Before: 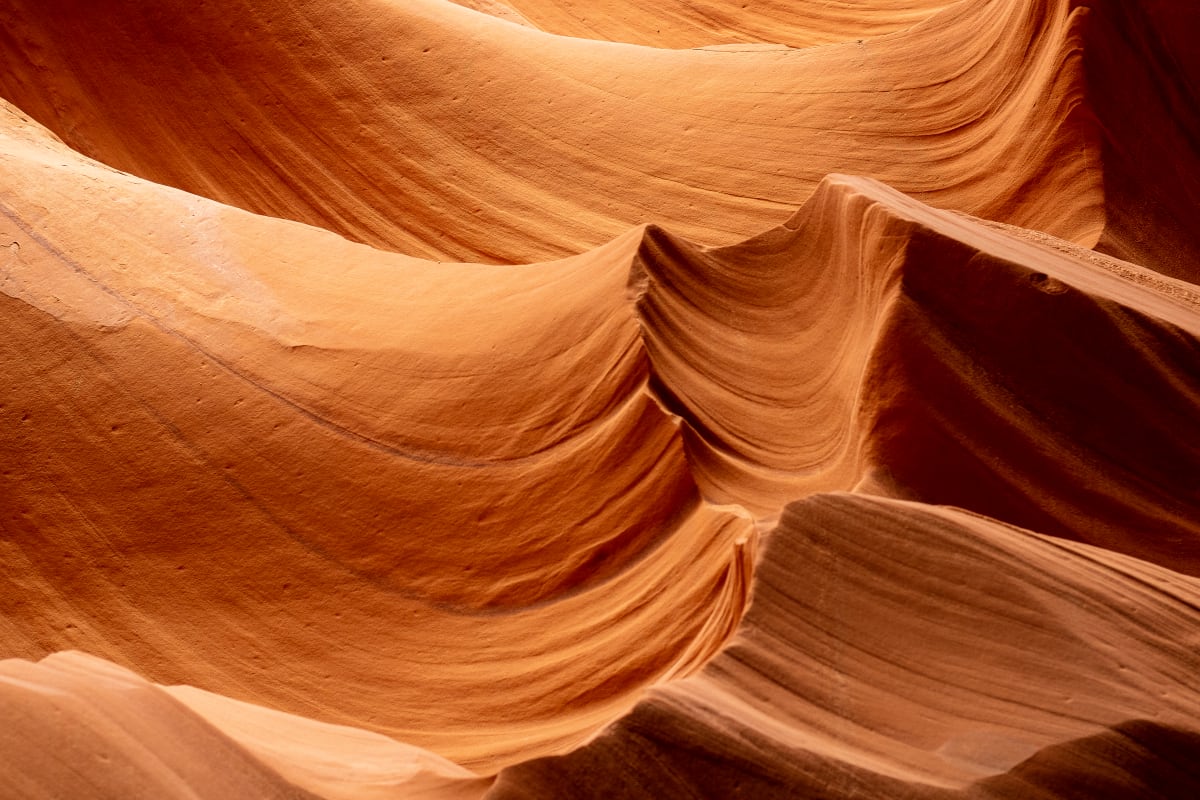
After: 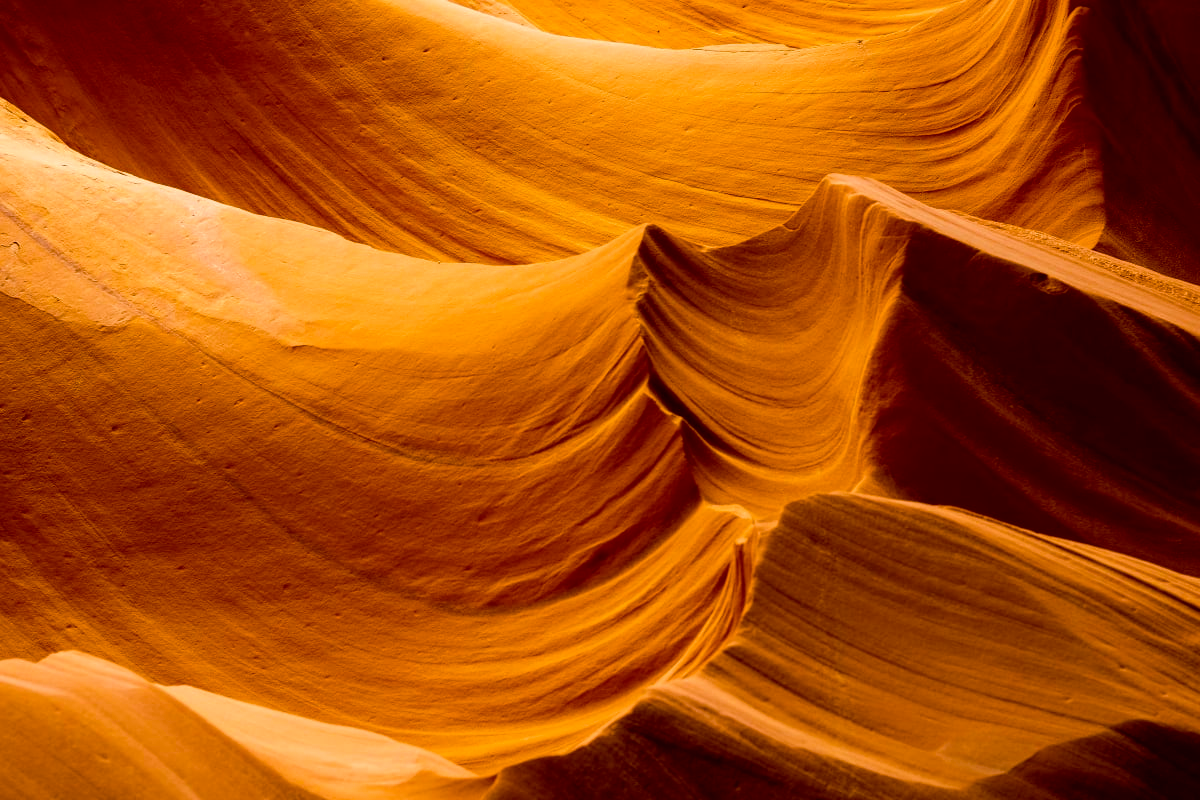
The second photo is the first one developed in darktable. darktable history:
color balance rgb: shadows lift › luminance -19.939%, global offset › chroma 0.406%, global offset › hue 34.82°, perceptual saturation grading › global saturation 25.145%, global vibrance 20%
